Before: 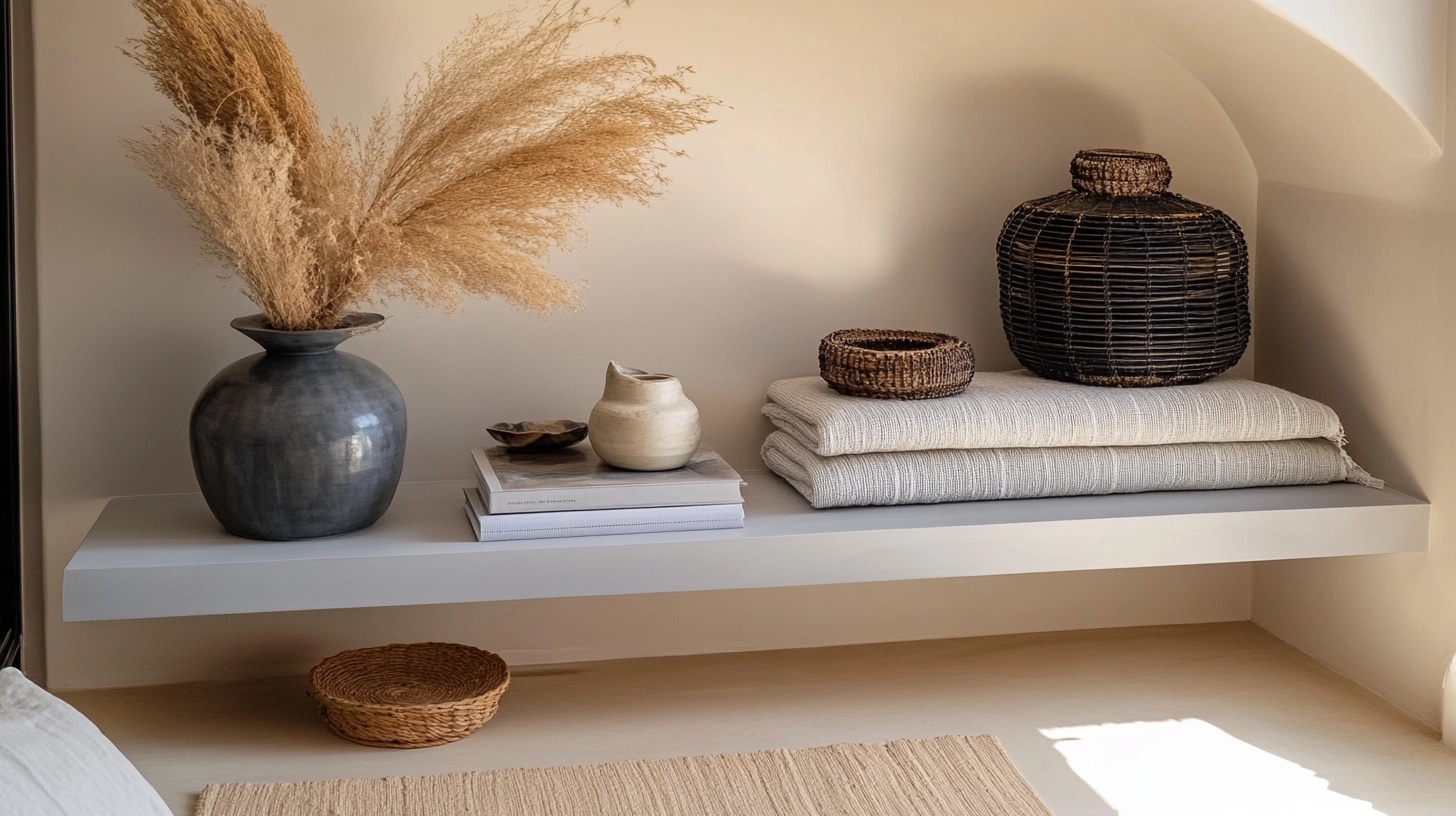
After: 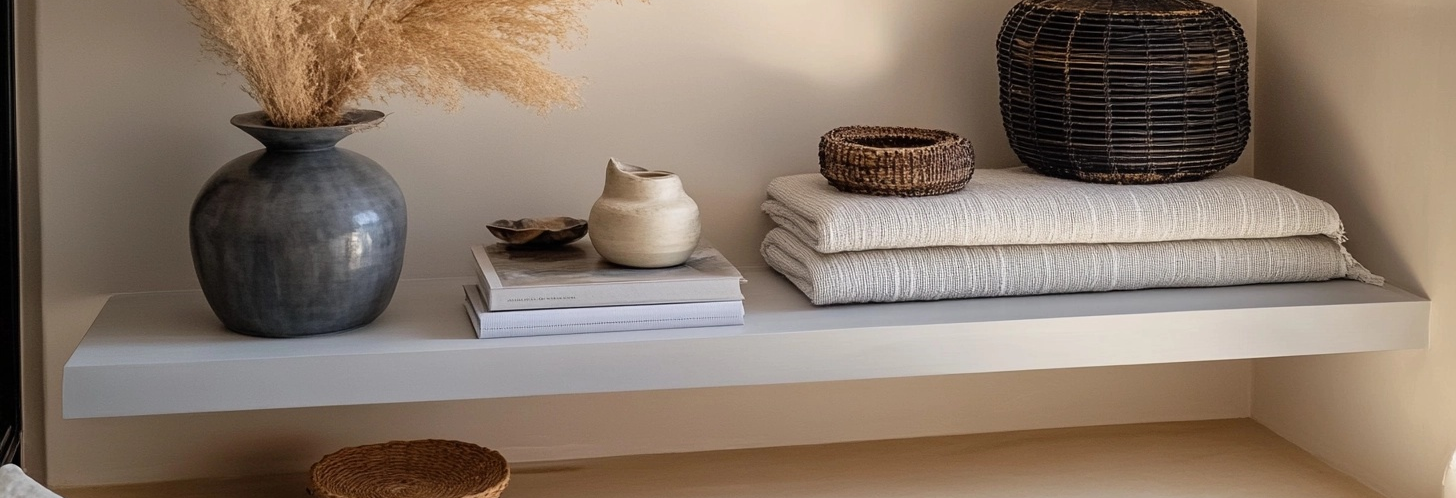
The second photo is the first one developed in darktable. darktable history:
crop and rotate: top 24.959%, bottom 13.951%
